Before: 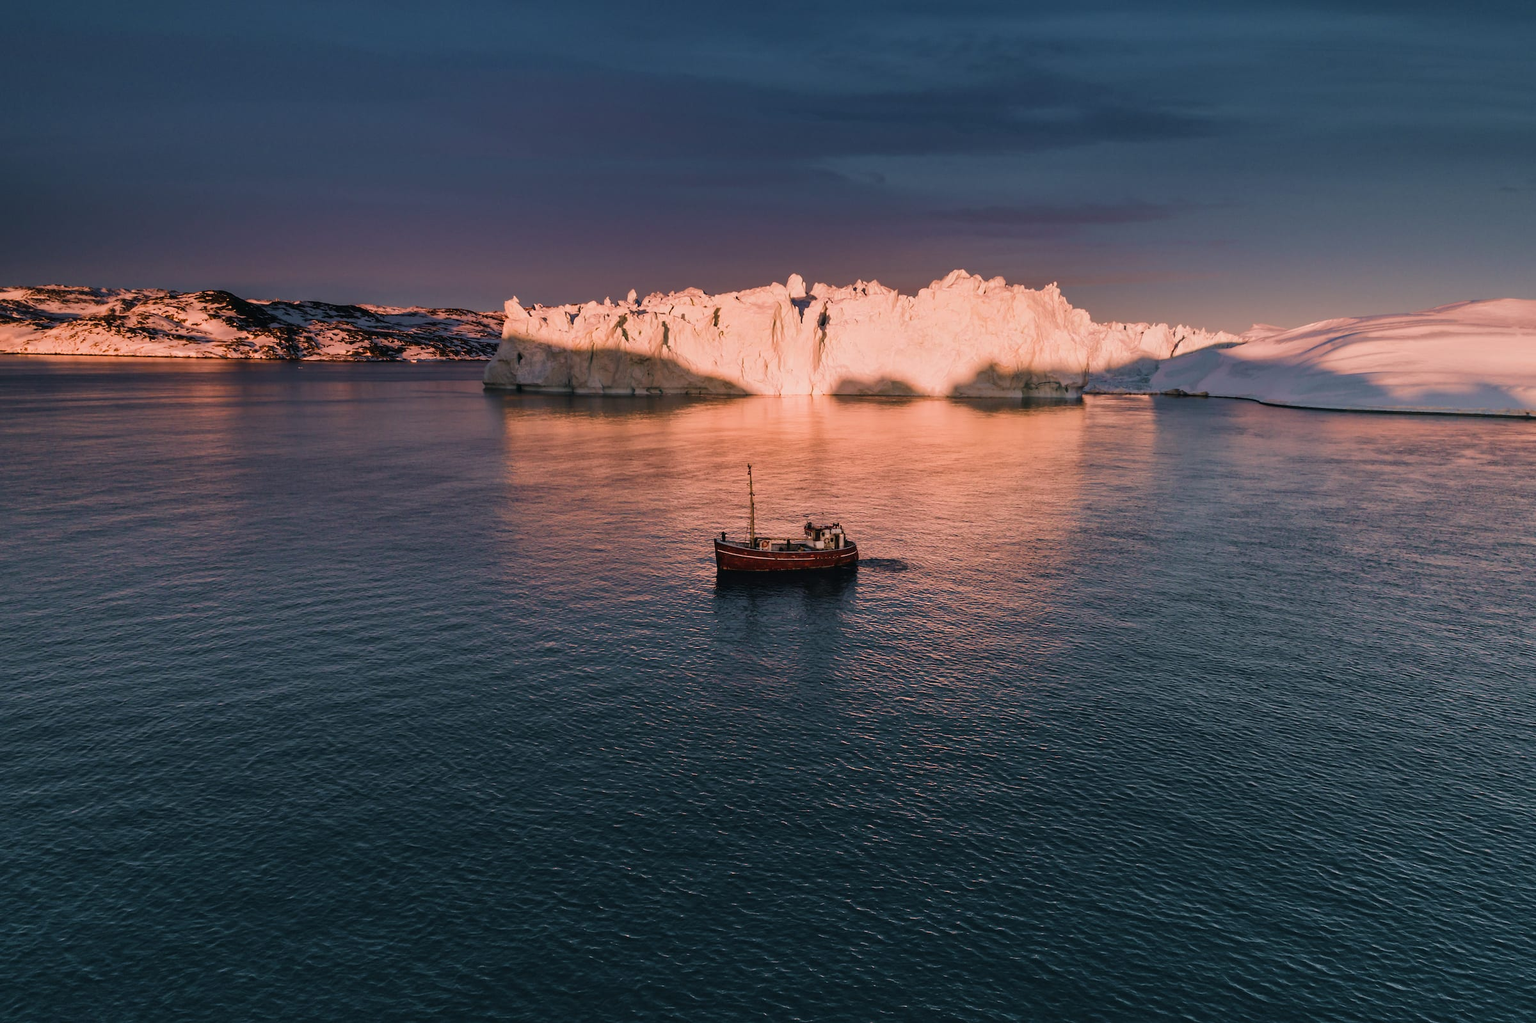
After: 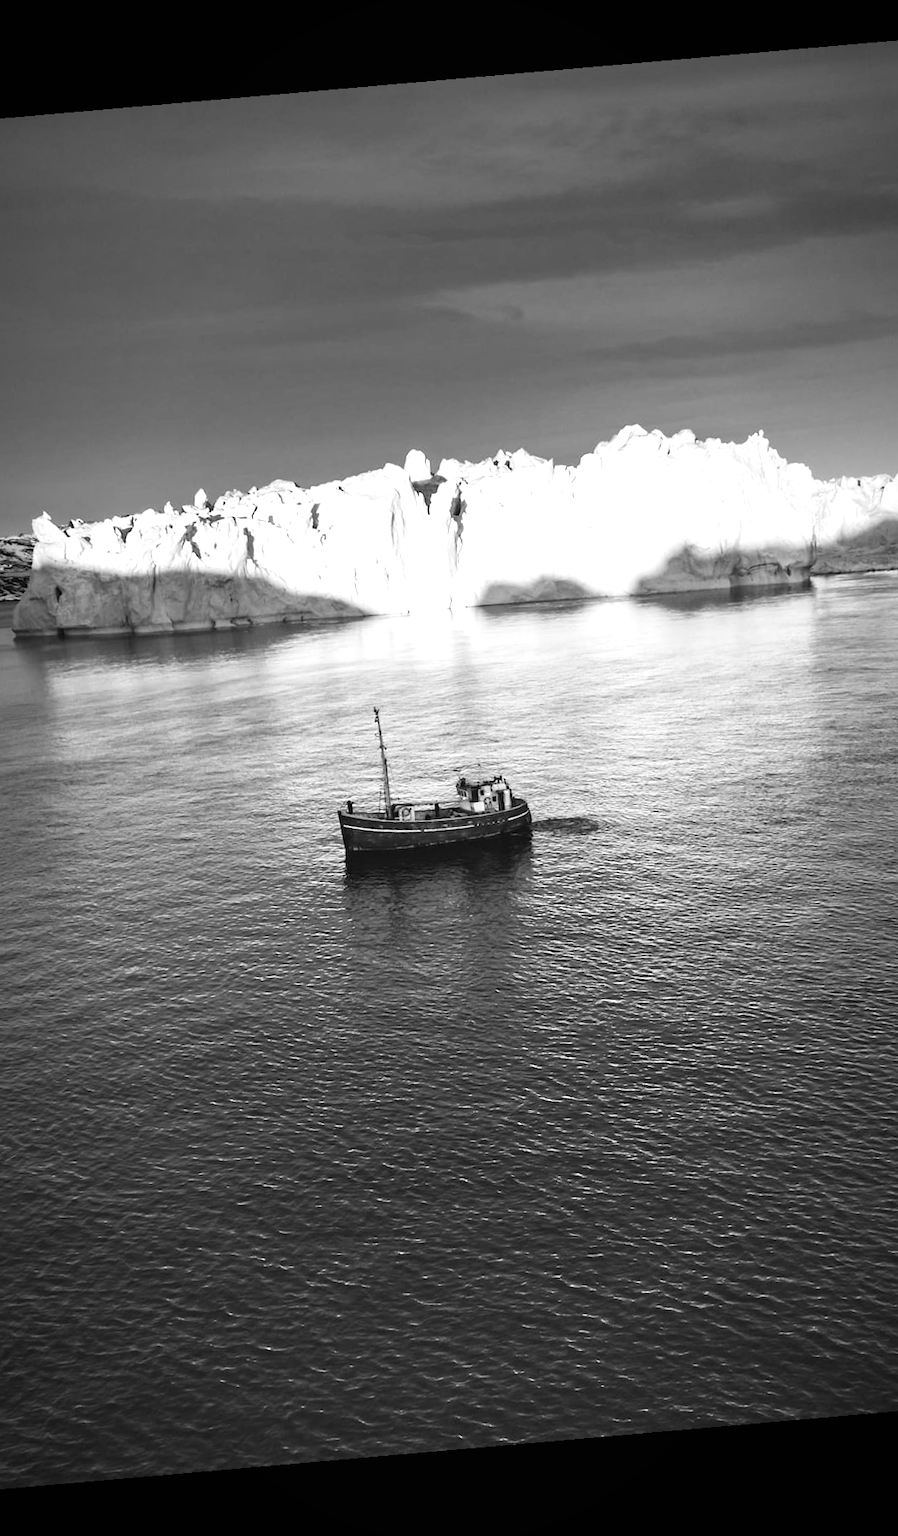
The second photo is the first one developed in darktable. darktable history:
rotate and perspective: rotation -4.98°, automatic cropping off
vignetting: automatic ratio true
crop: left 31.229%, right 27.105%
monochrome: on, module defaults
exposure: black level correction 0, exposure 1.2 EV, compensate exposure bias true, compensate highlight preservation false
contrast brightness saturation: contrast 0.1, brightness 0.02, saturation 0.02
